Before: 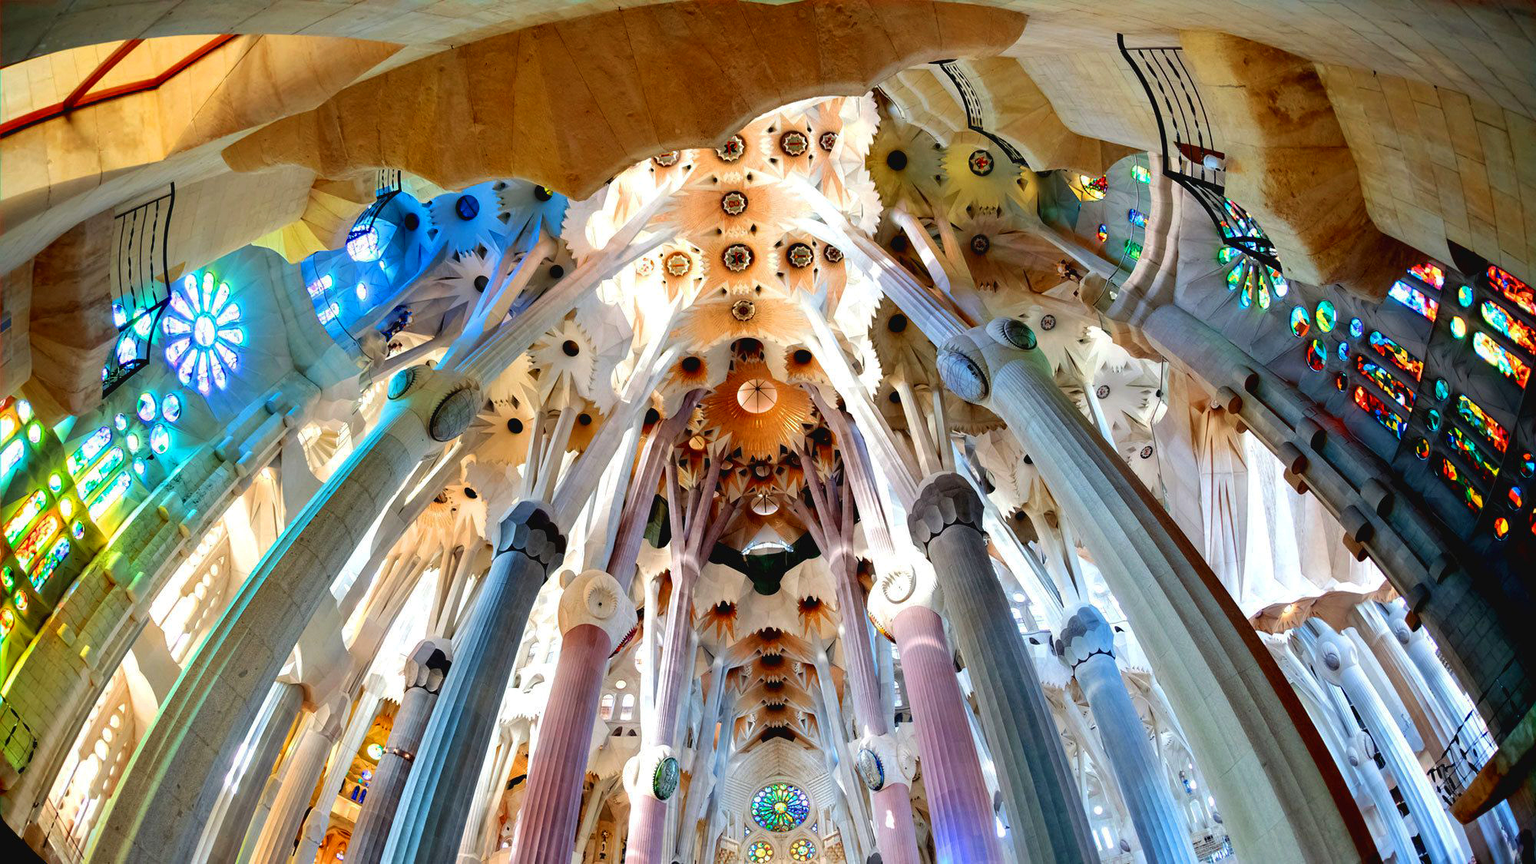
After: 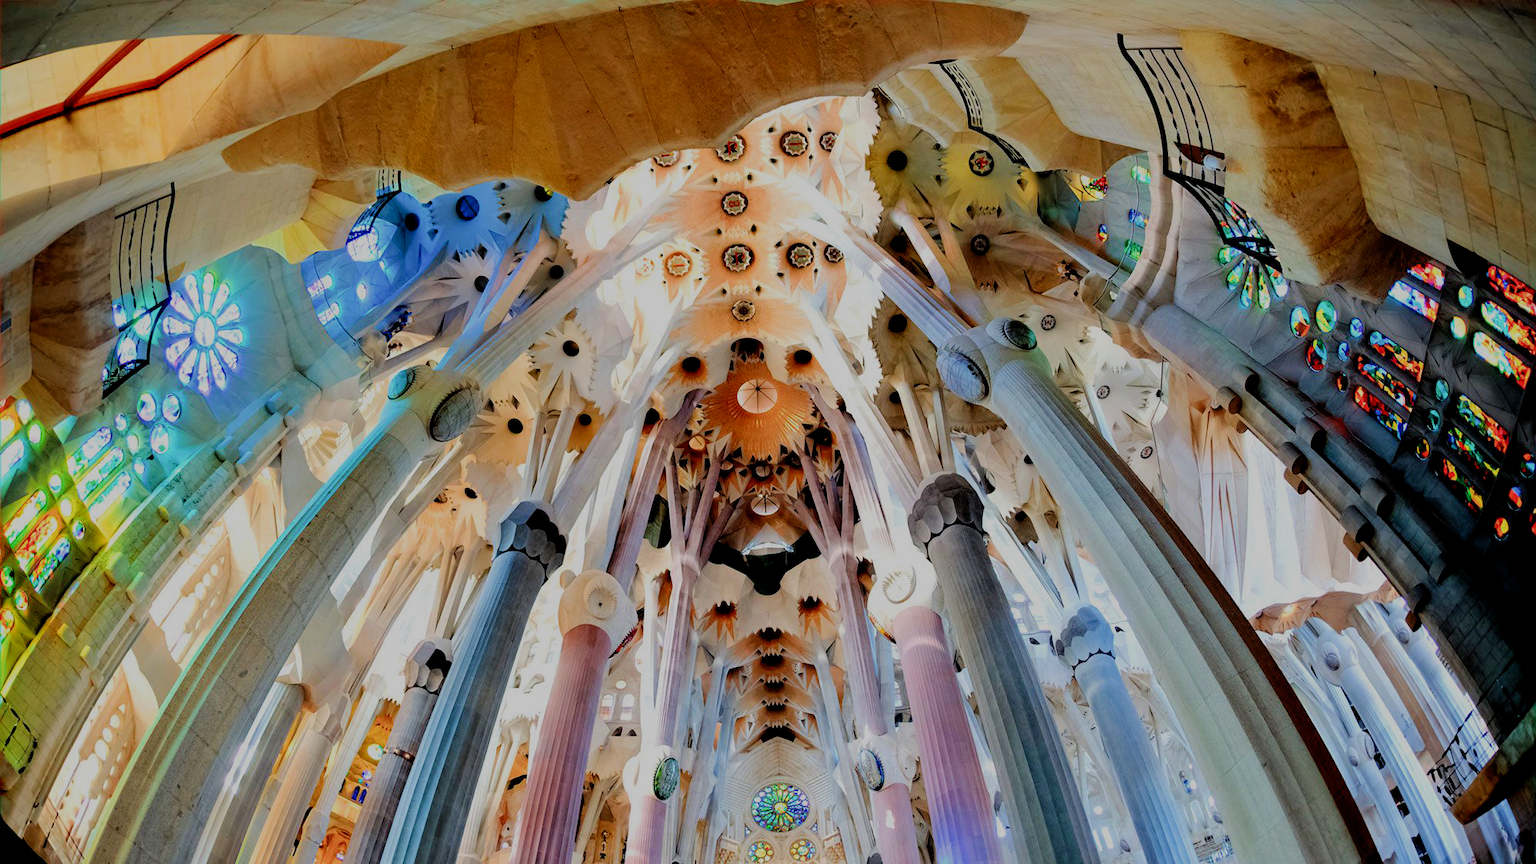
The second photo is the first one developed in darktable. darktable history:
filmic rgb: middle gray luminance 18.18%, black relative exposure -7.55 EV, white relative exposure 8.49 EV, target black luminance 0%, hardness 2.23, latitude 18.34%, contrast 0.877, highlights saturation mix 3.86%, shadows ↔ highlights balance 10.94%
